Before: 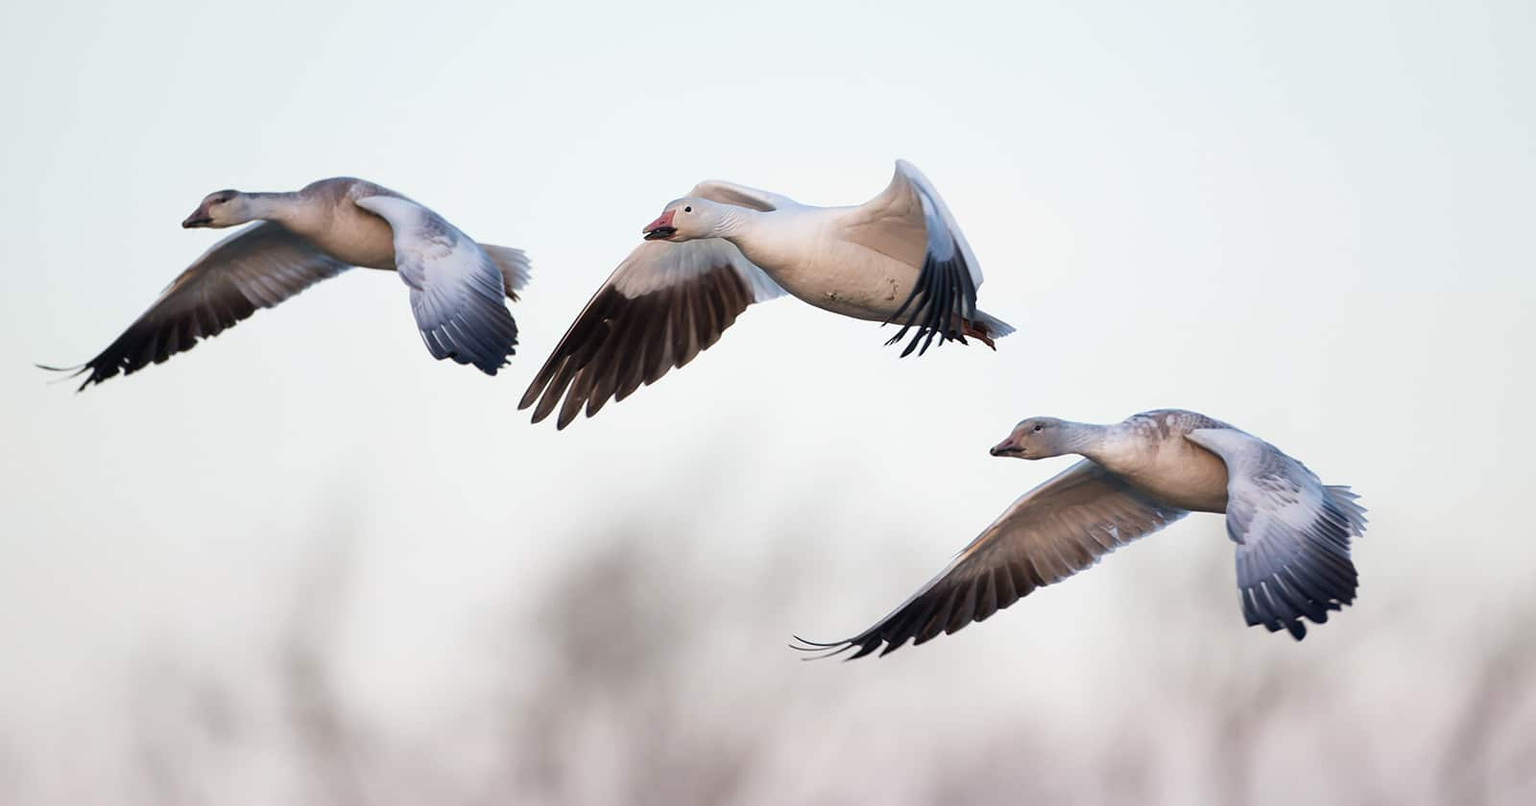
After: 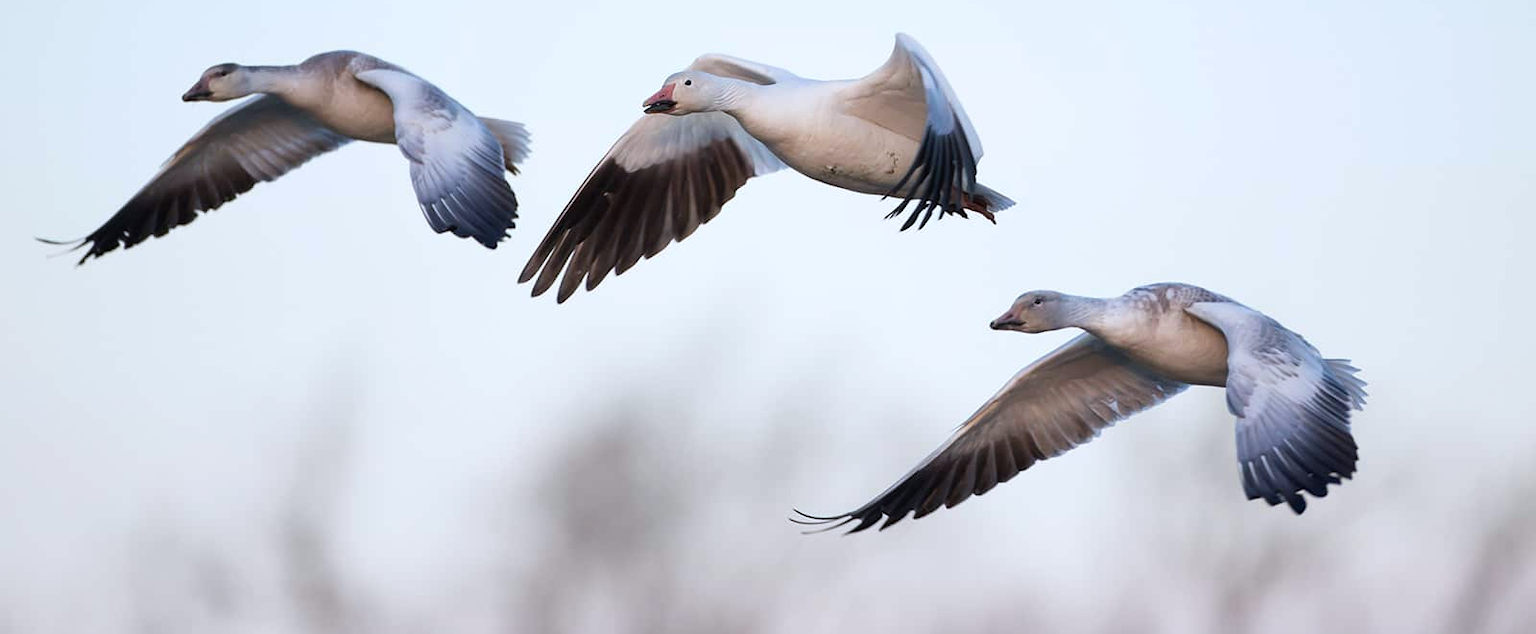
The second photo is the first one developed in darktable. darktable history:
crop and rotate: top 15.774%, bottom 5.506%
white balance: red 0.967, blue 1.049
